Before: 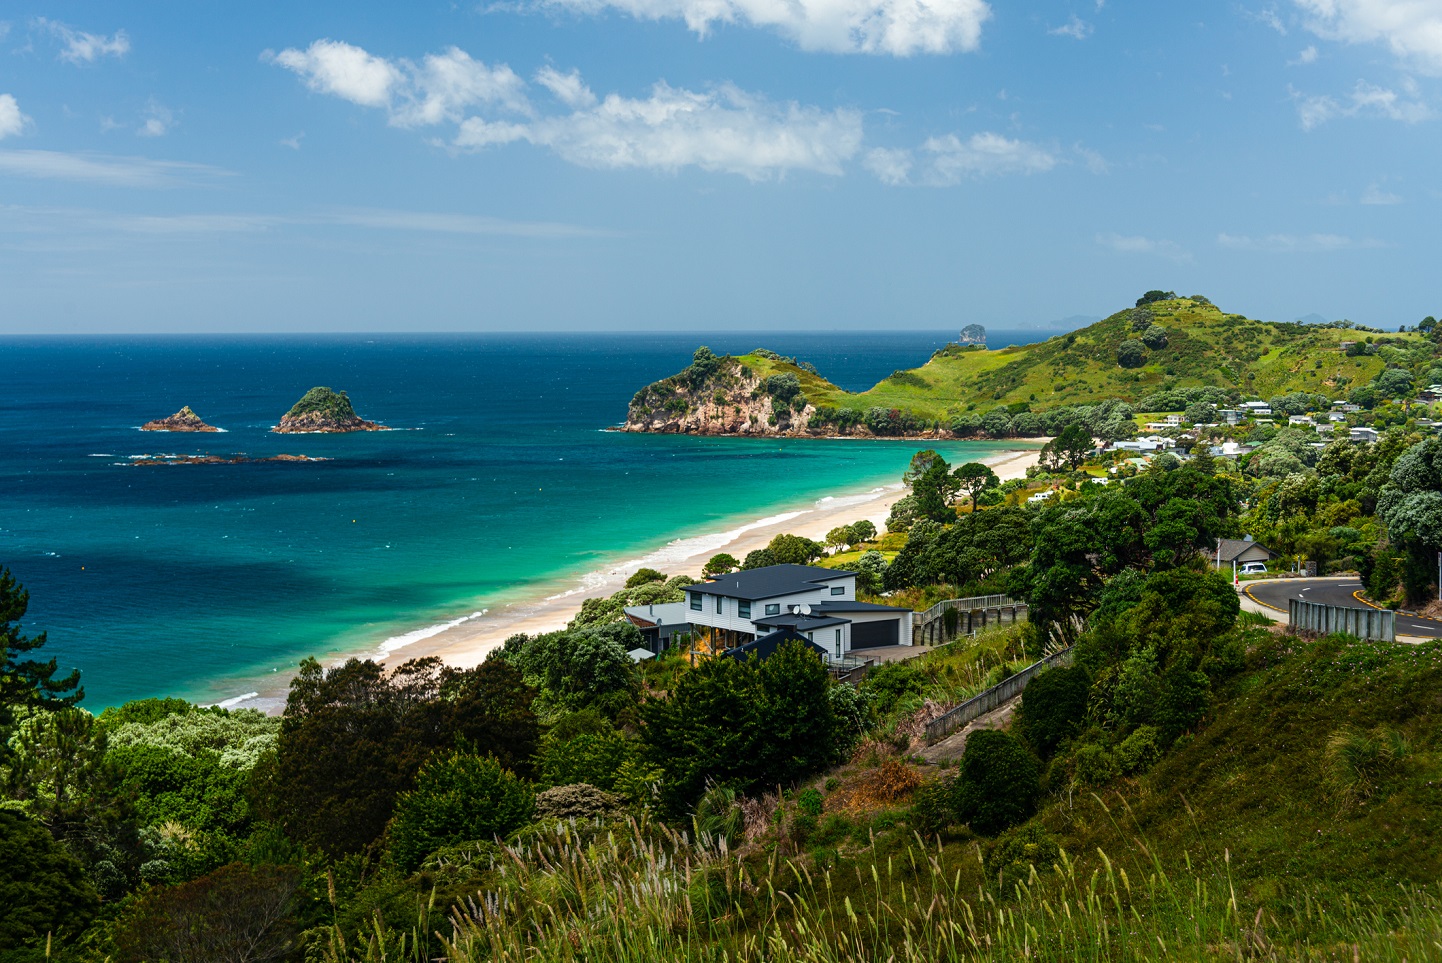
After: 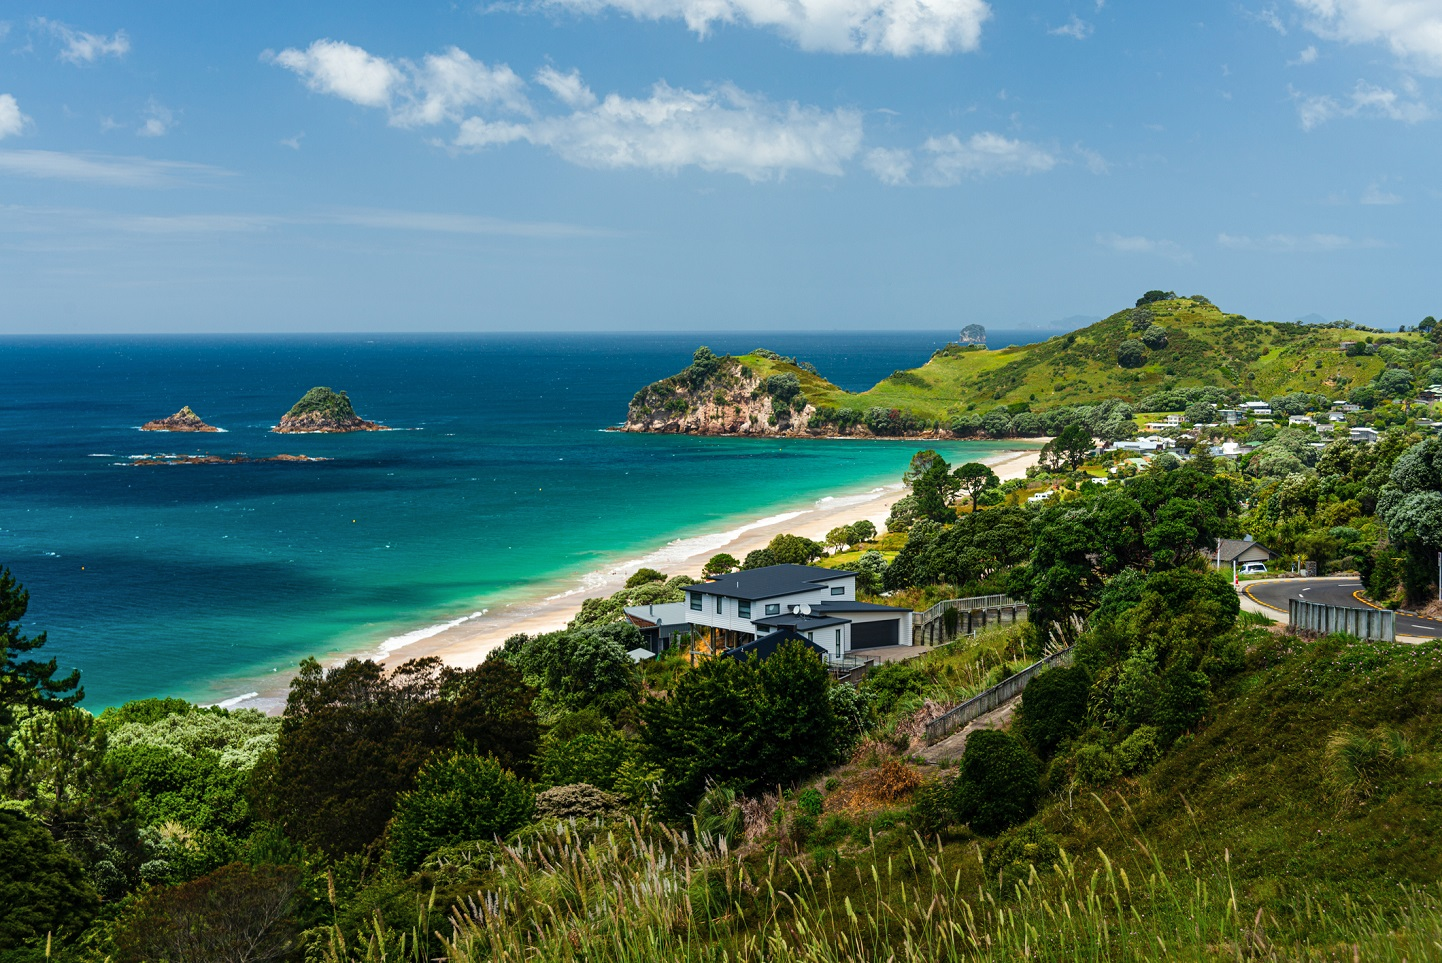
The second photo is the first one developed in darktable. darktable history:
shadows and highlights: shadows 37.23, highlights -26.9, soften with gaussian
